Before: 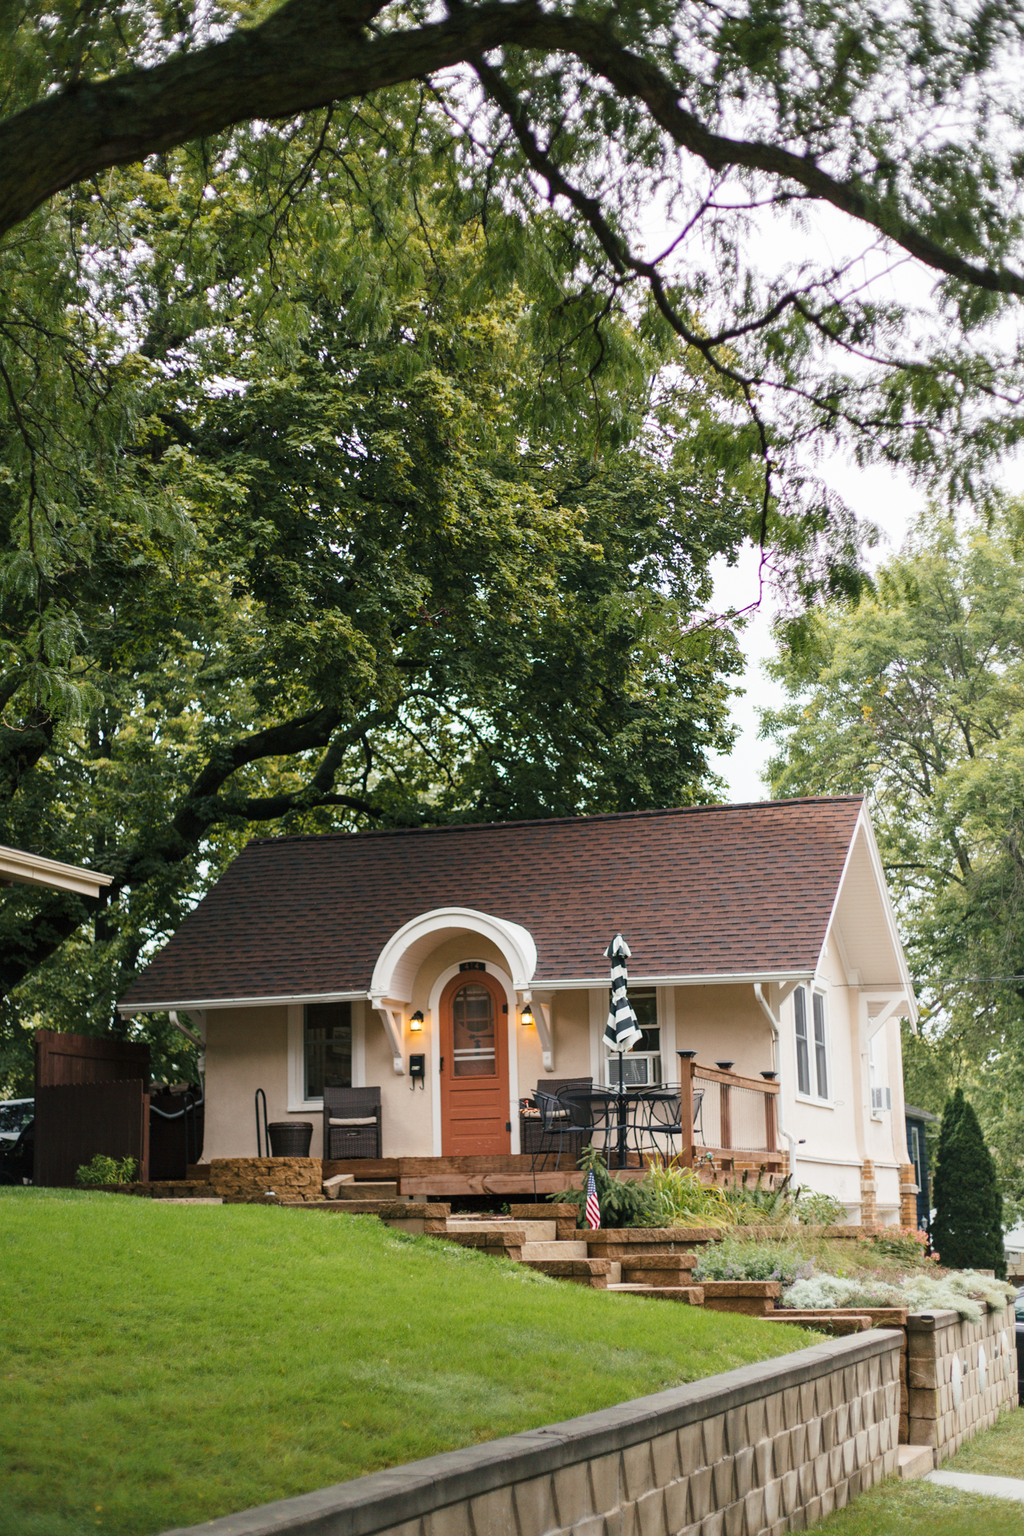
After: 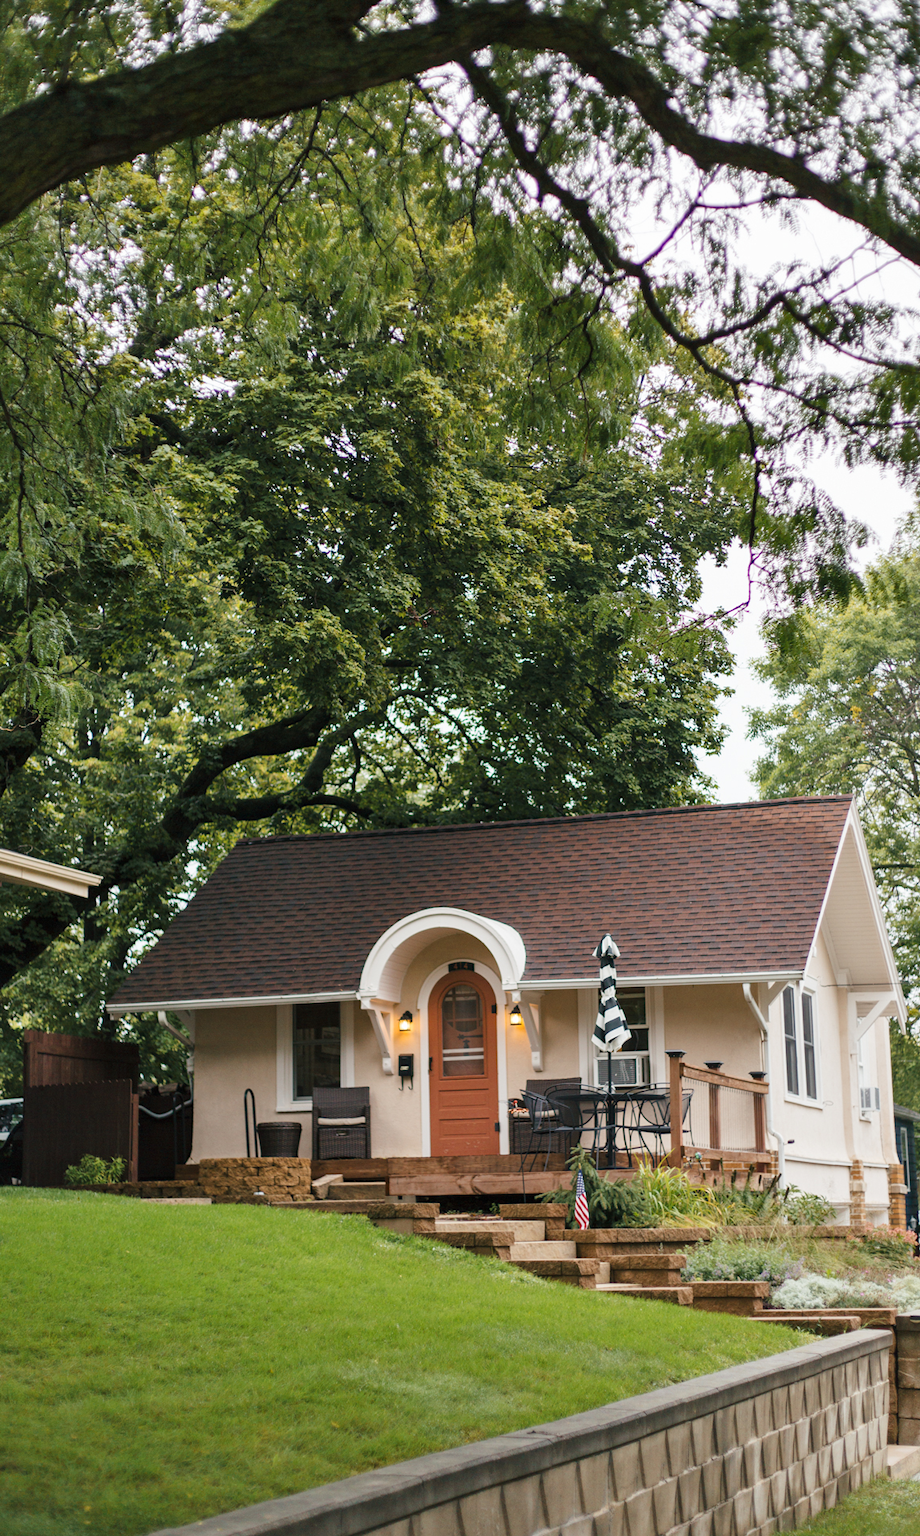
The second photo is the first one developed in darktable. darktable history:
crop and rotate: left 1.148%, right 8.993%
shadows and highlights: radius 105.79, shadows 41.26, highlights -71.96, low approximation 0.01, soften with gaussian
